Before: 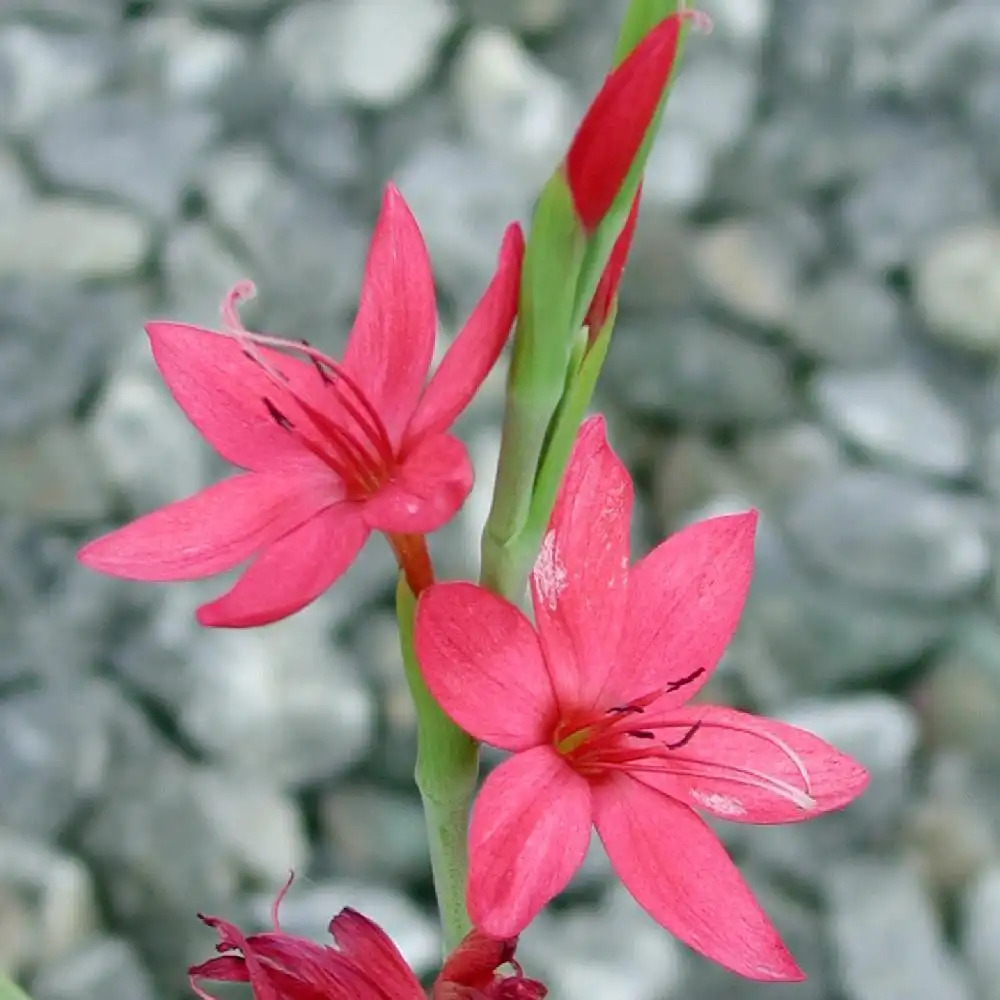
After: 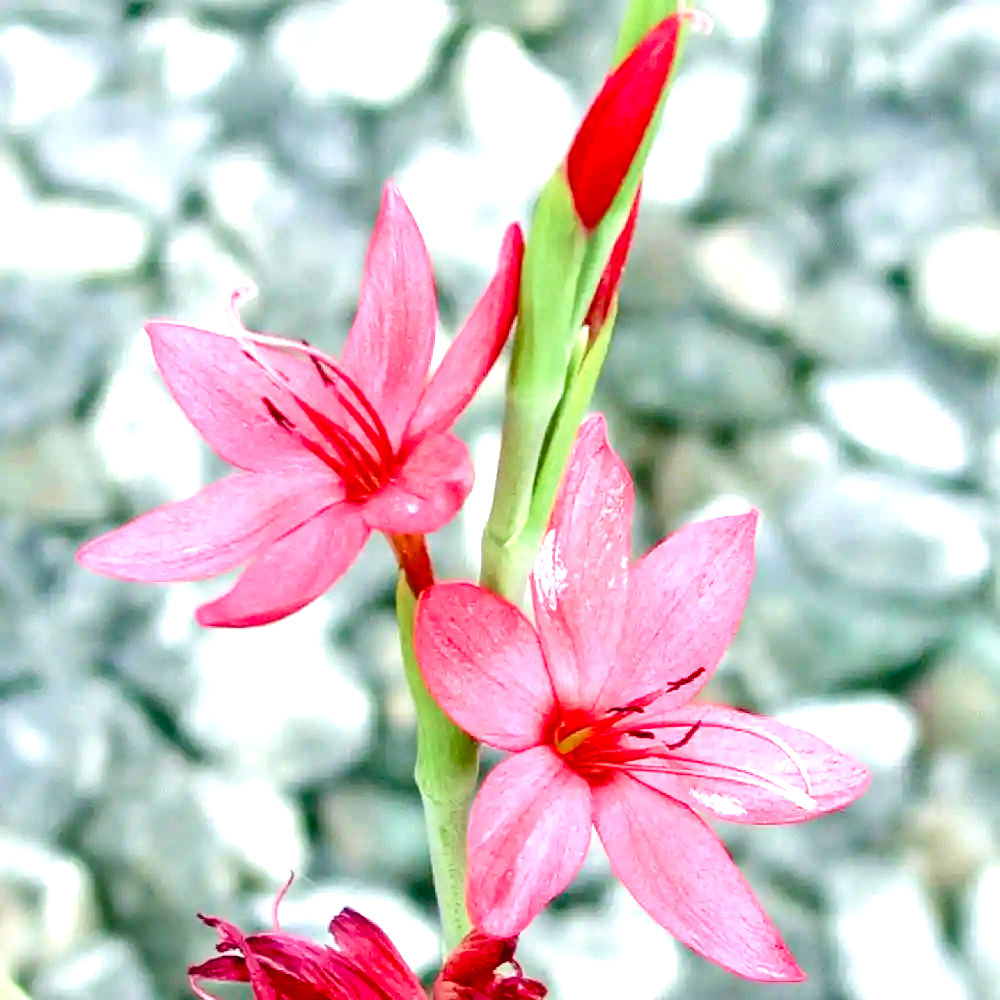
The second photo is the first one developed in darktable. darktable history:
local contrast: on, module defaults
velvia: on, module defaults
color balance rgb: perceptual saturation grading › global saturation 20%, perceptual saturation grading › highlights -25.583%, perceptual saturation grading › shadows 24.142%, saturation formula JzAzBz (2021)
exposure: black level correction 0, exposure 1.281 EV, compensate exposure bias true, compensate highlight preservation false
